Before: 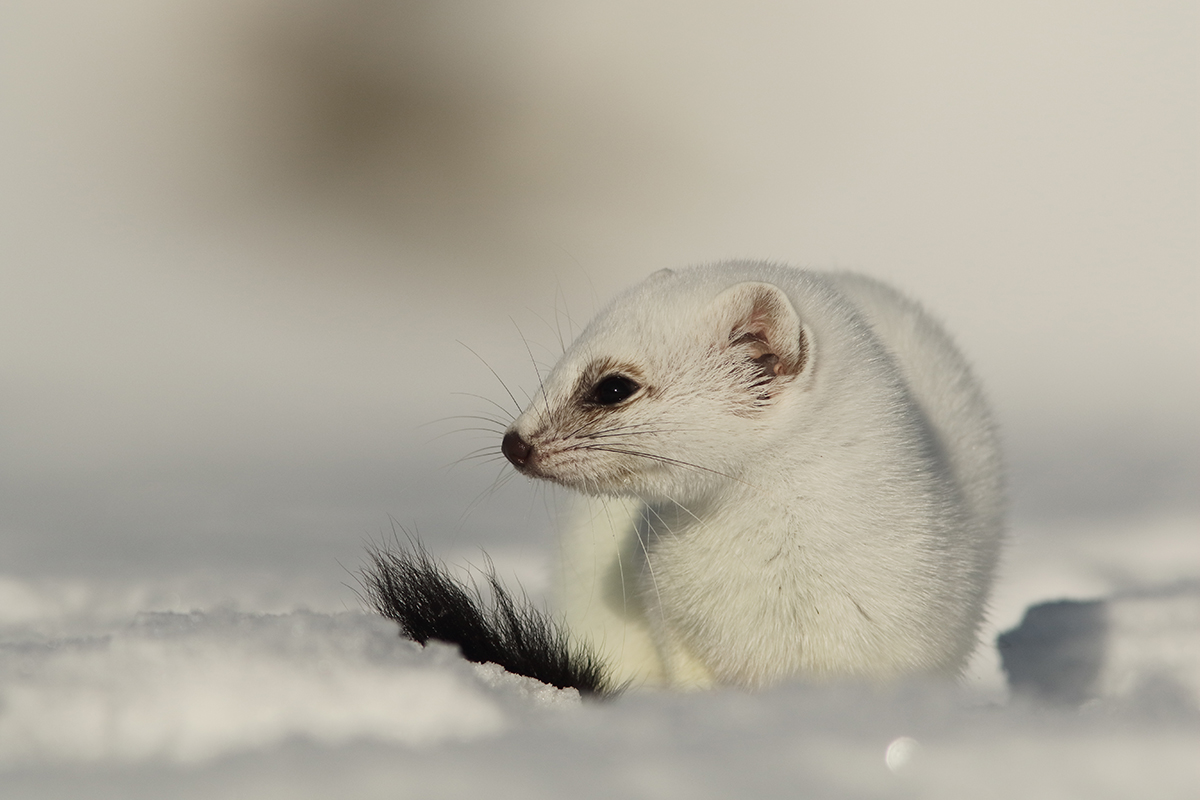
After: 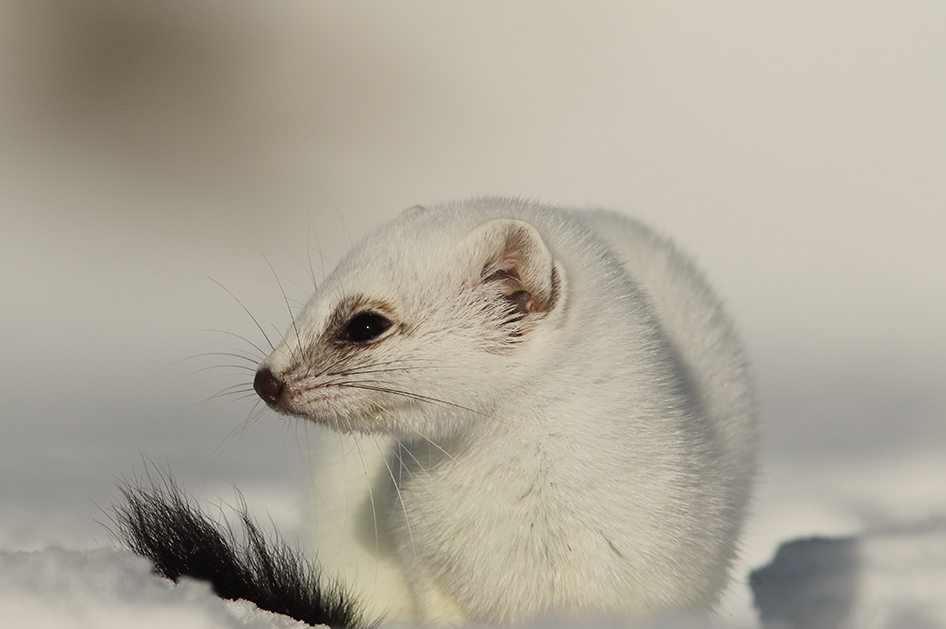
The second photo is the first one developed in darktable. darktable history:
crop and rotate: left 20.74%, top 7.912%, right 0.375%, bottom 13.378%
exposure: compensate highlight preservation false
